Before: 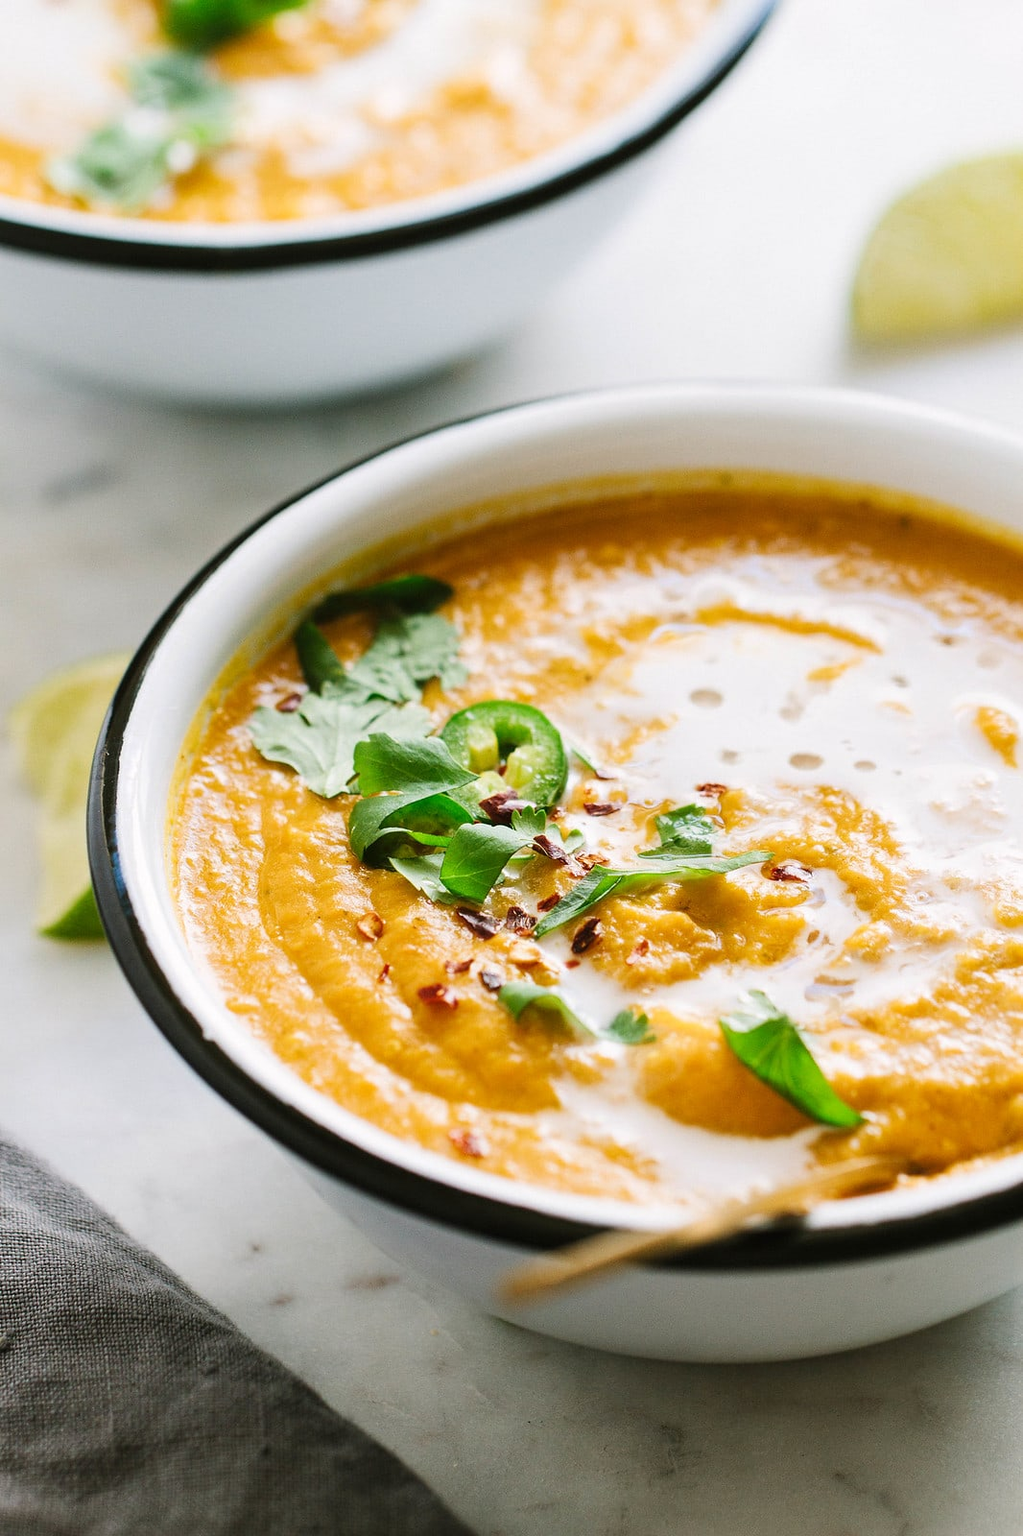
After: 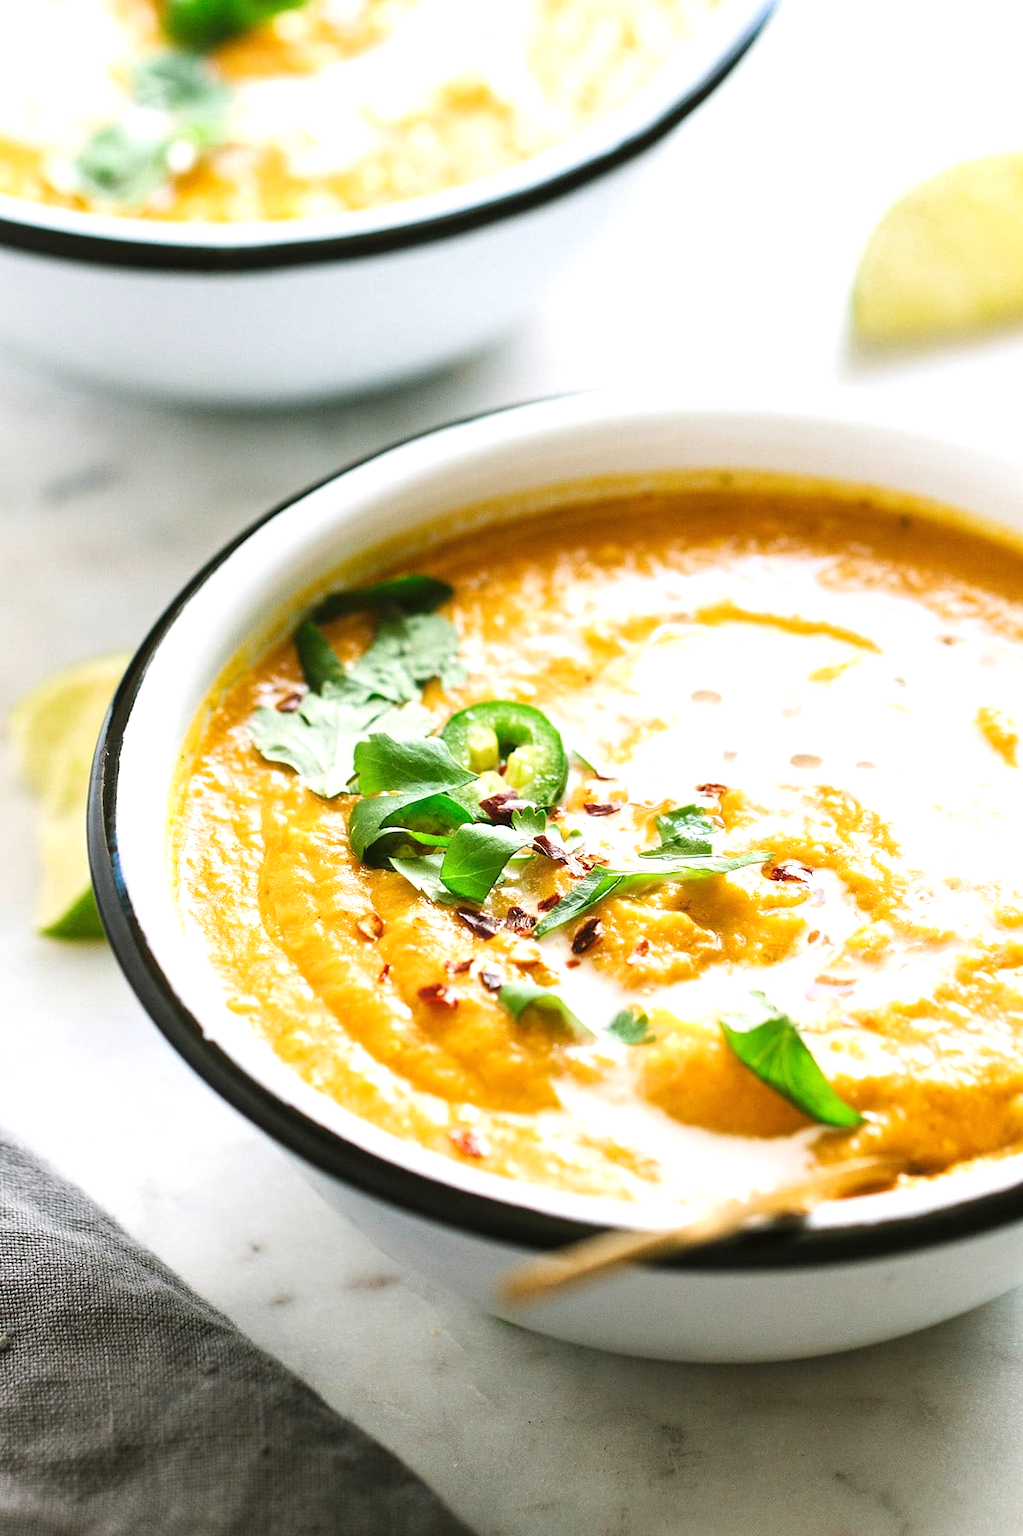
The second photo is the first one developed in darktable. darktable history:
exposure: exposure 0.562 EV, compensate highlight preservation false
